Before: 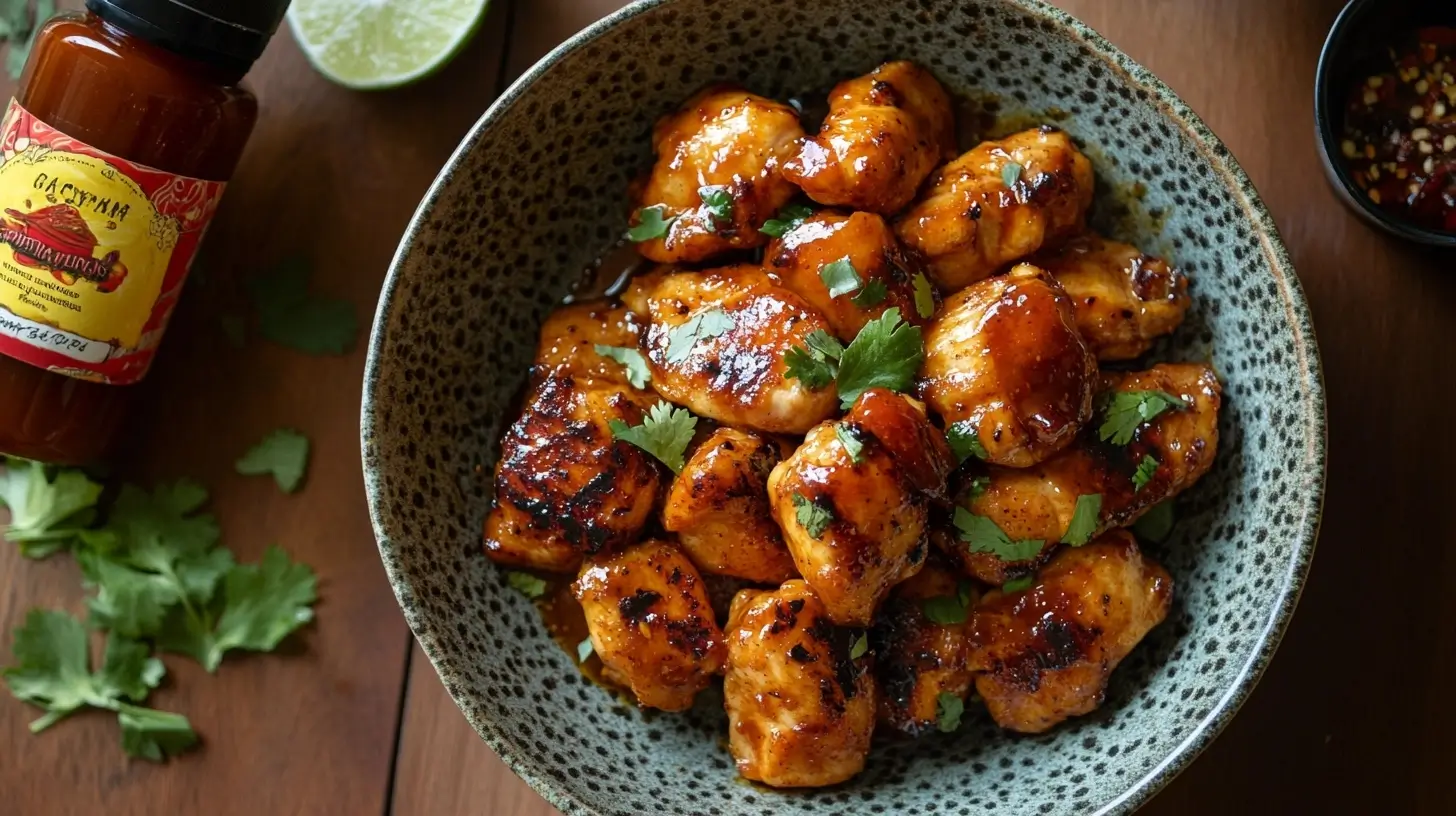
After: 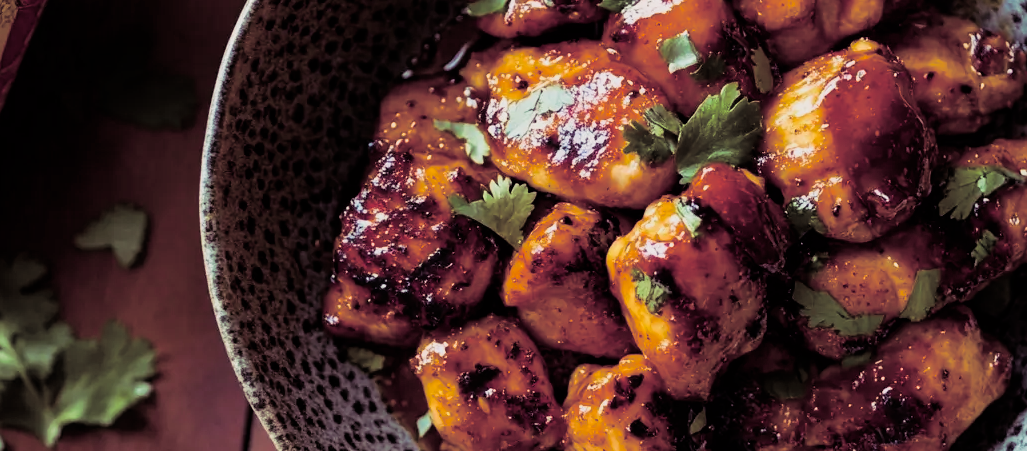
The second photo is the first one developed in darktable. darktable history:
filmic rgb: black relative exposure -7.65 EV, white relative exposure 4.56 EV, hardness 3.61, color science v6 (2022)
split-toning: shadows › hue 316.8°, shadows › saturation 0.47, highlights › hue 201.6°, highlights › saturation 0, balance -41.97, compress 28.01%
color balance rgb: shadows lift › chroma 4.21%, shadows lift › hue 252.22°, highlights gain › chroma 1.36%, highlights gain › hue 50.24°, perceptual saturation grading › mid-tones 6.33%, perceptual saturation grading › shadows 72.44%, perceptual brilliance grading › highlights 11.59%, contrast 5.05%
crop: left 11.123%, top 27.61%, right 18.3%, bottom 17.034%
